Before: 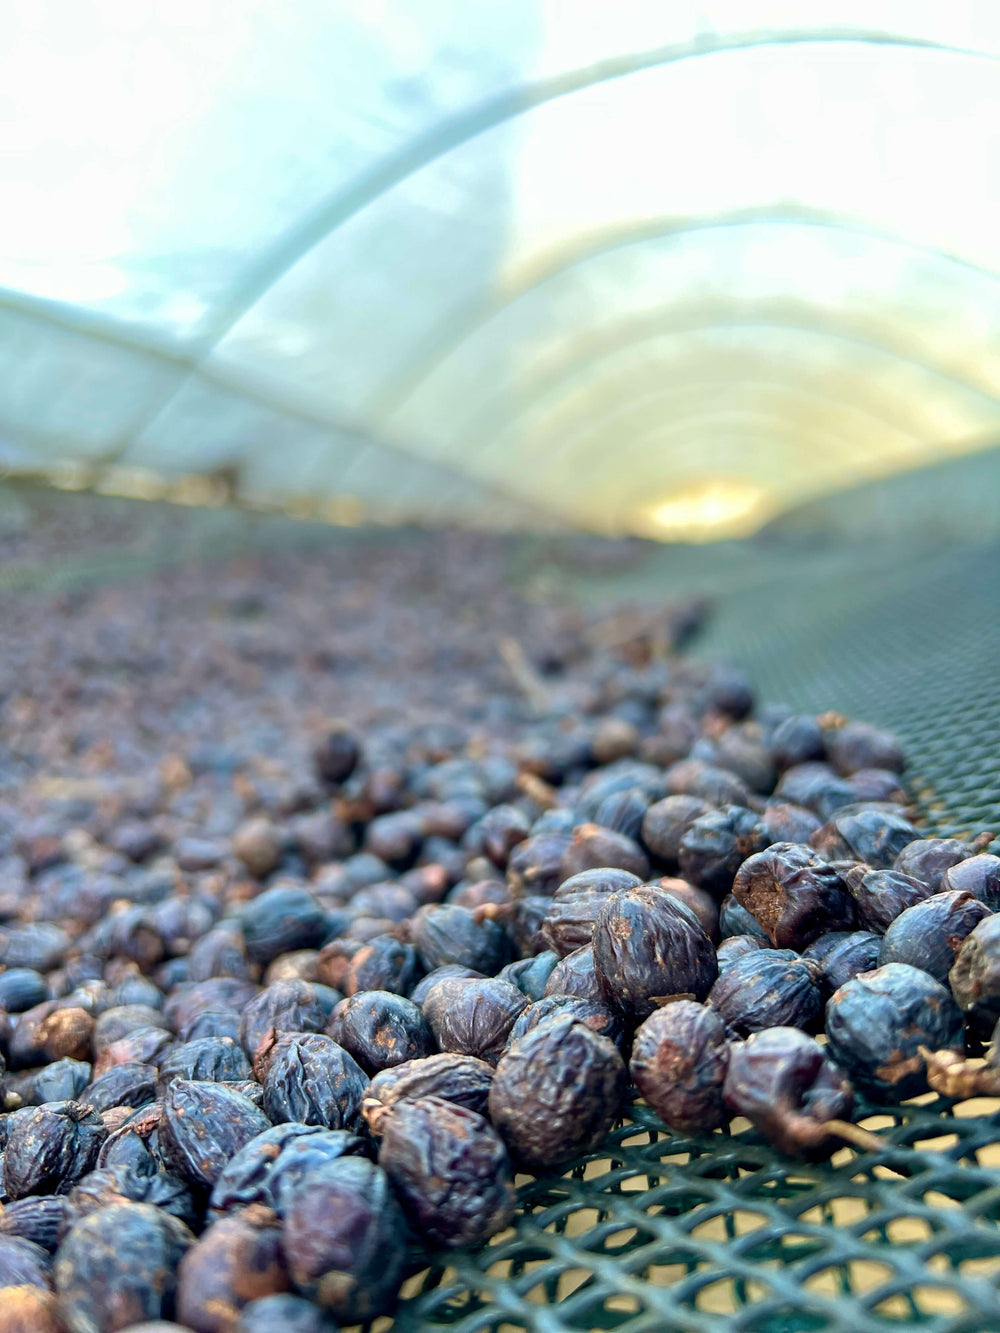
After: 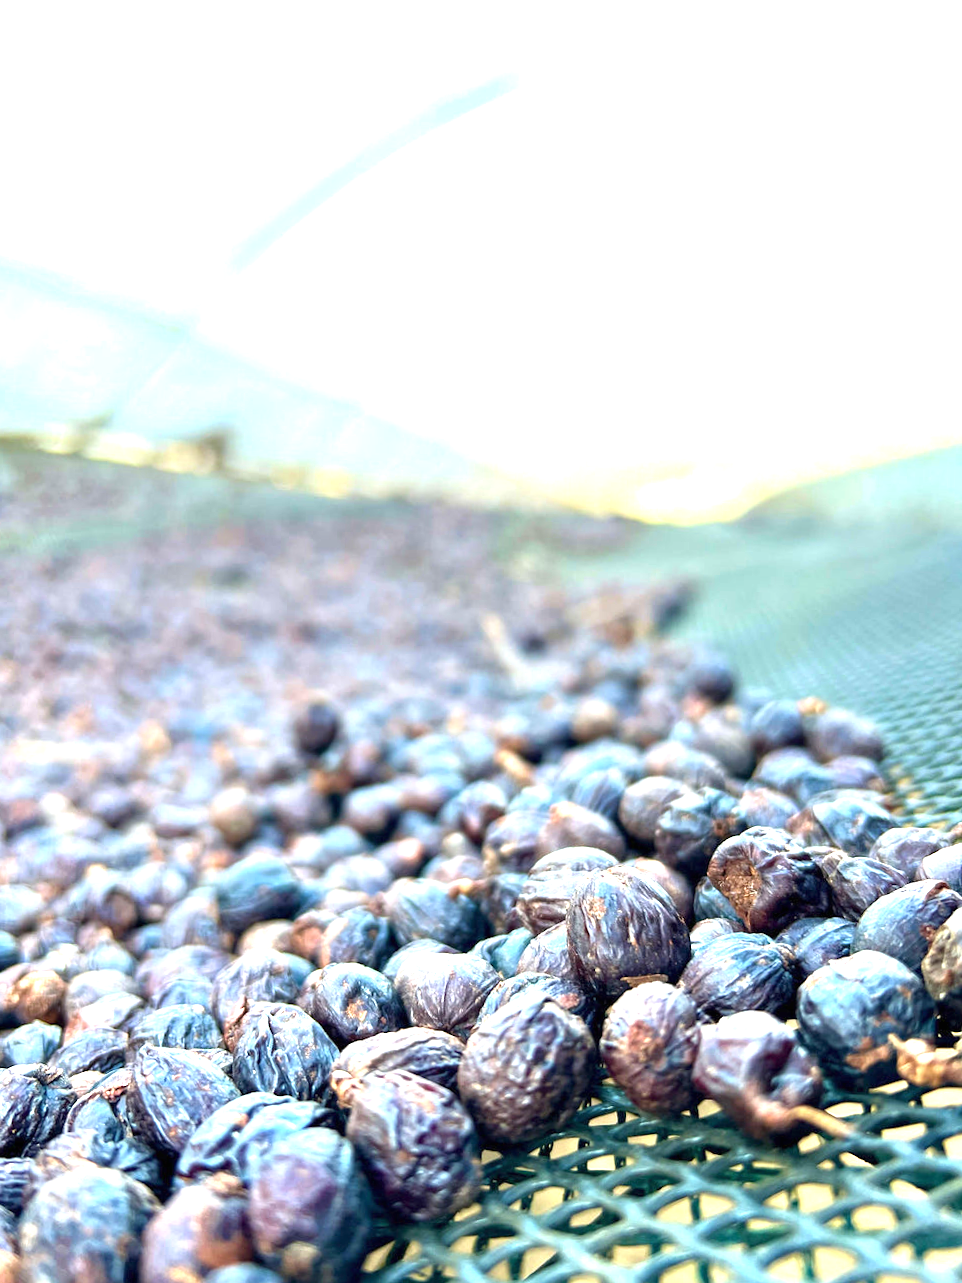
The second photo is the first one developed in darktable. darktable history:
exposure: black level correction 0, exposure 1.4 EV, compensate highlight preservation false
crop and rotate: angle -1.69°
